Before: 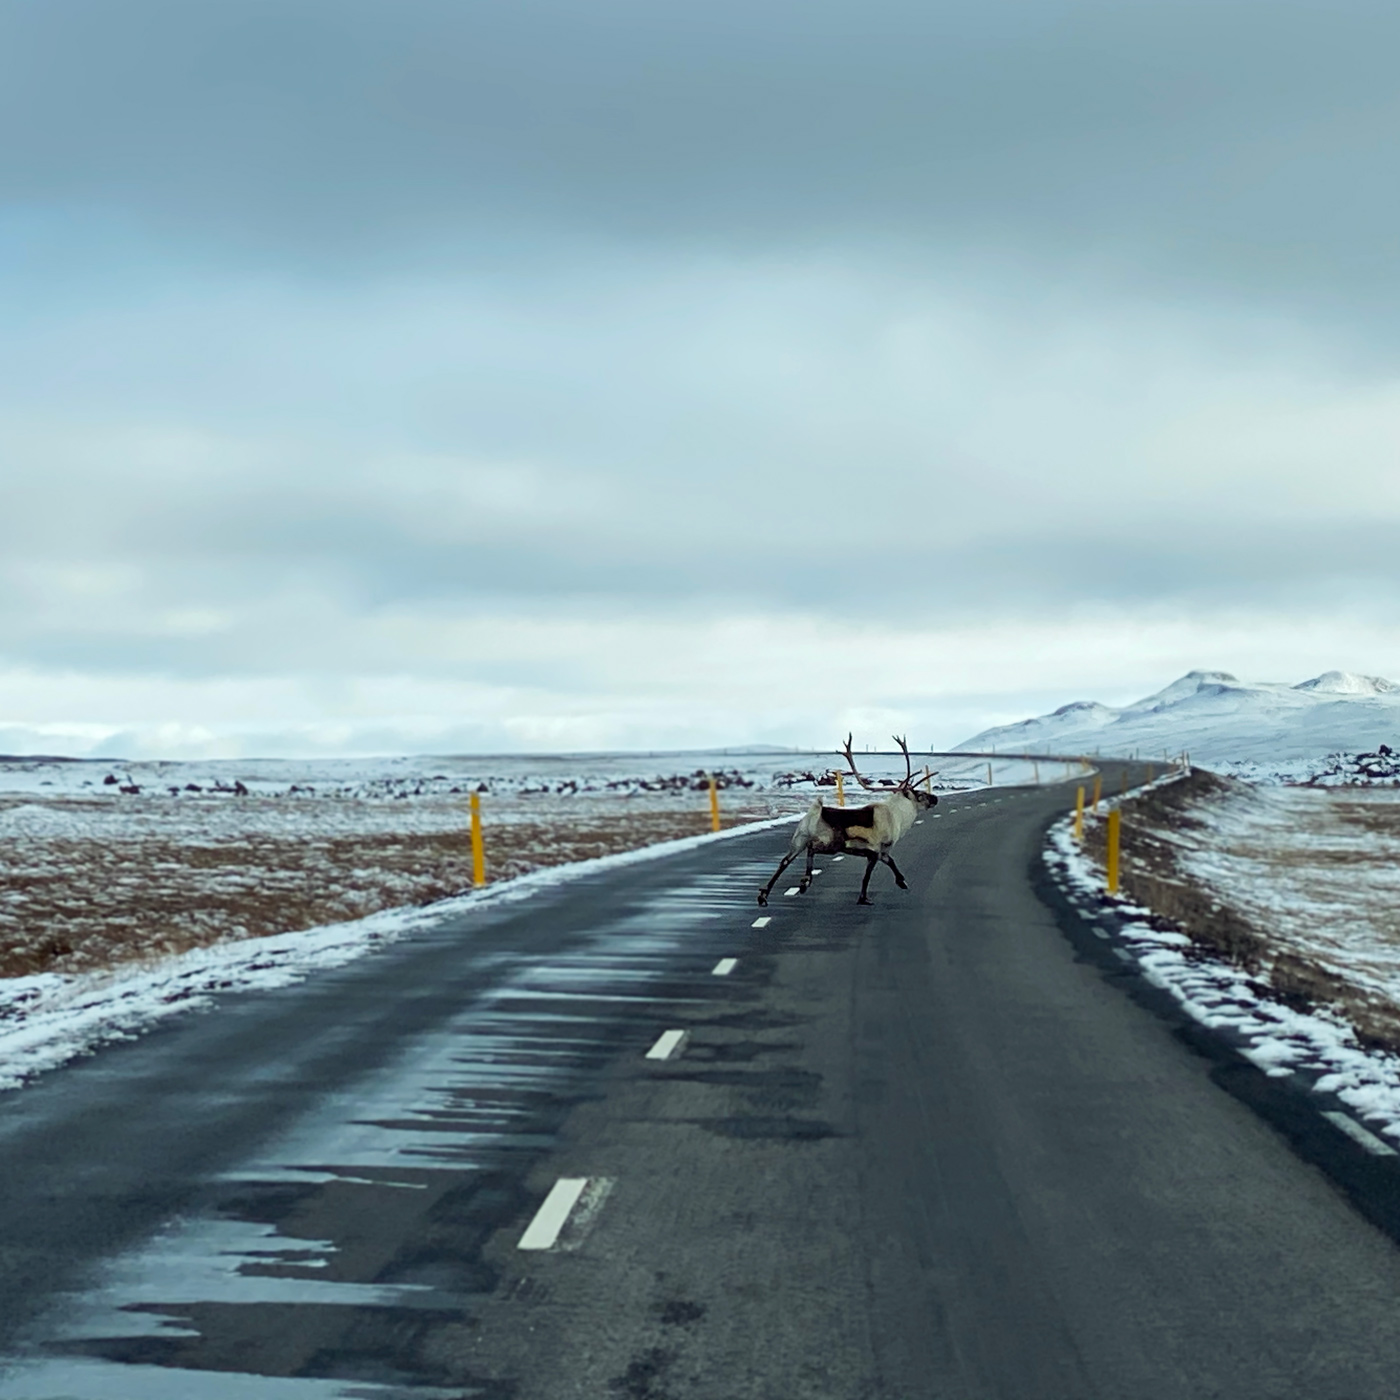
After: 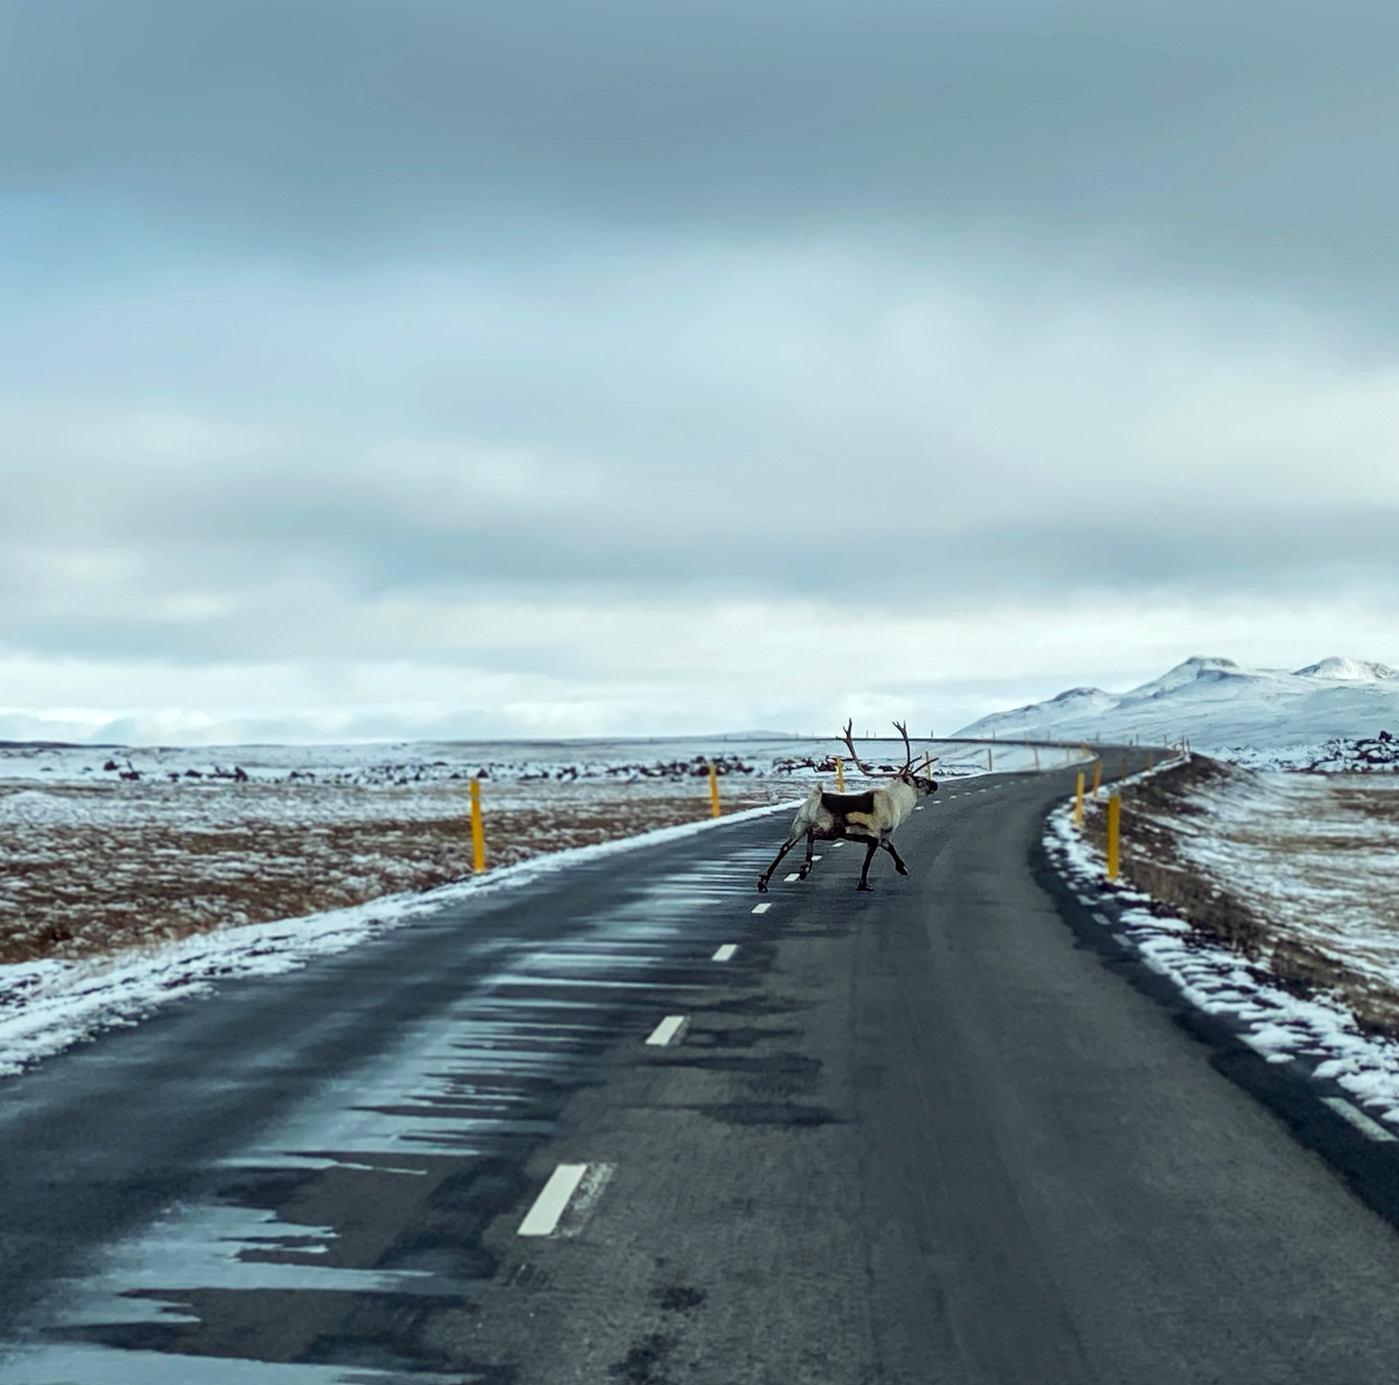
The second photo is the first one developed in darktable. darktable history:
local contrast: on, module defaults
crop: top 1.049%, right 0.001%
